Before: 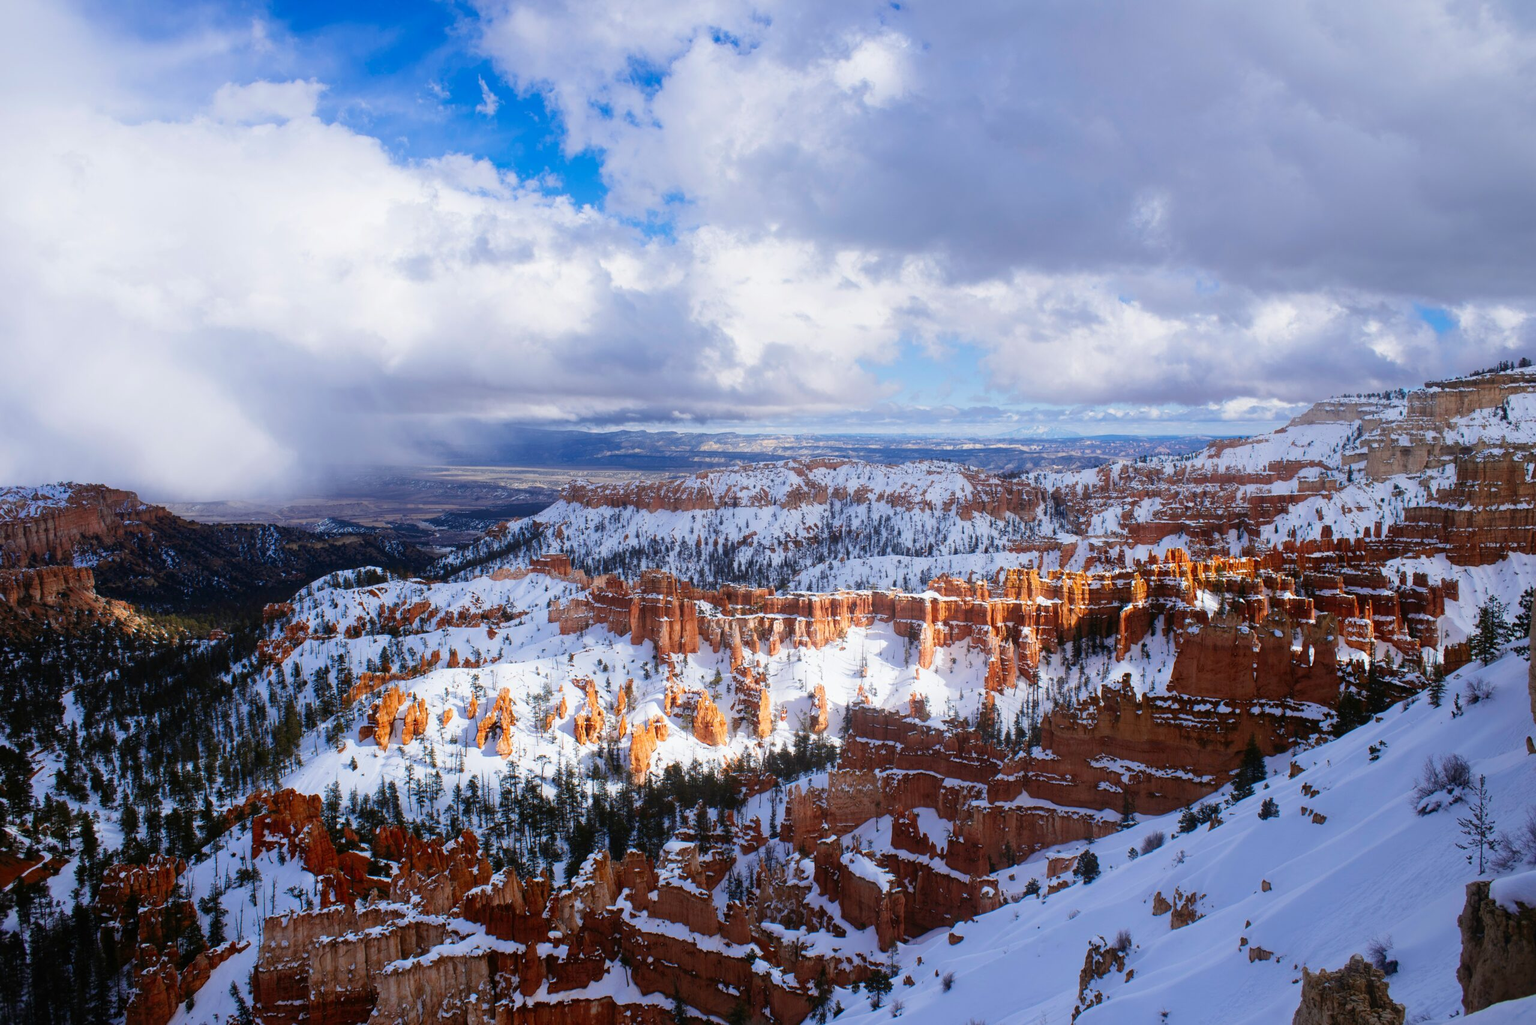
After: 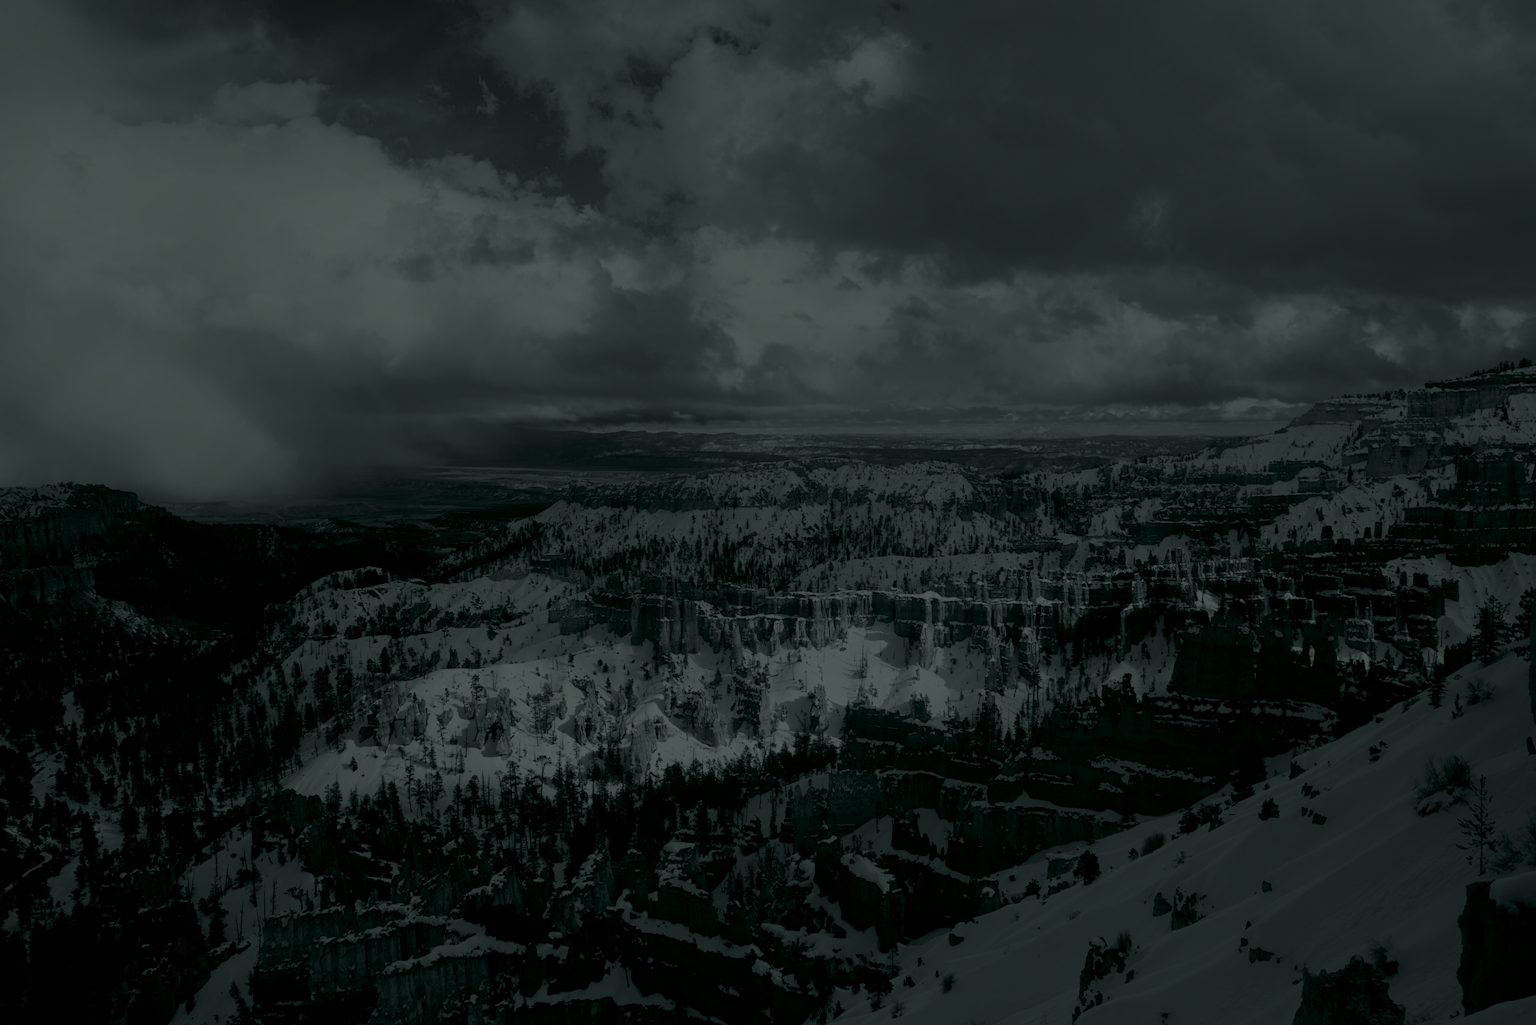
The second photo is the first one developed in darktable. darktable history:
colorize: hue 90°, saturation 19%, lightness 1.59%, version 1
rgb curve: curves: ch0 [(0, 0.186) (0.314, 0.284) (0.775, 0.708) (1, 1)], compensate middle gray true, preserve colors none
